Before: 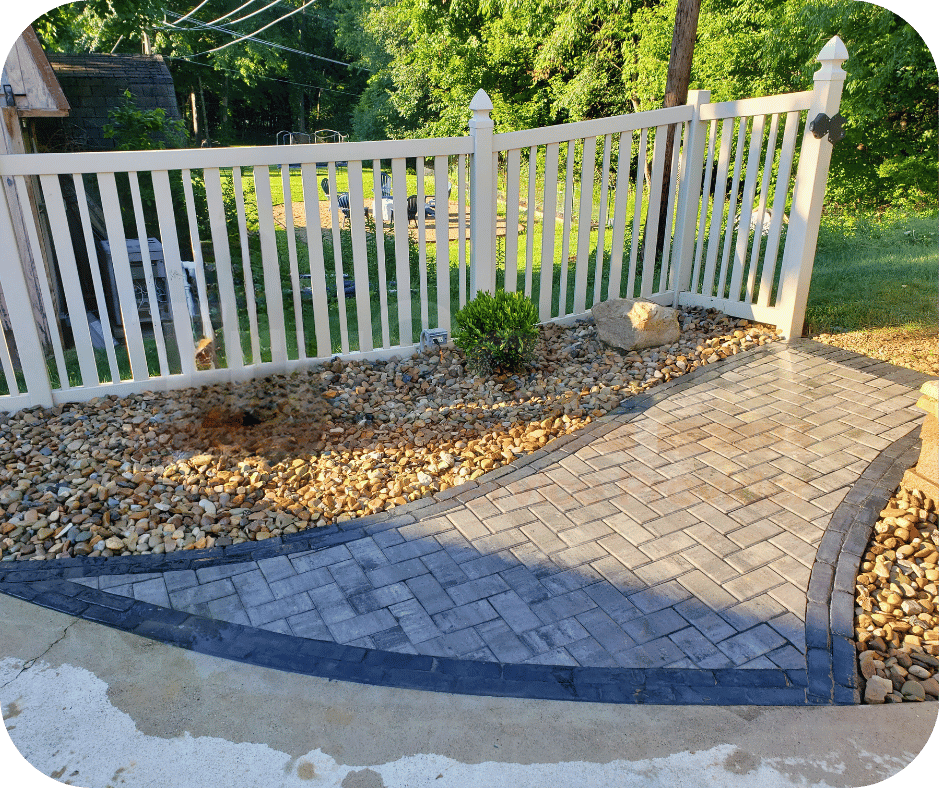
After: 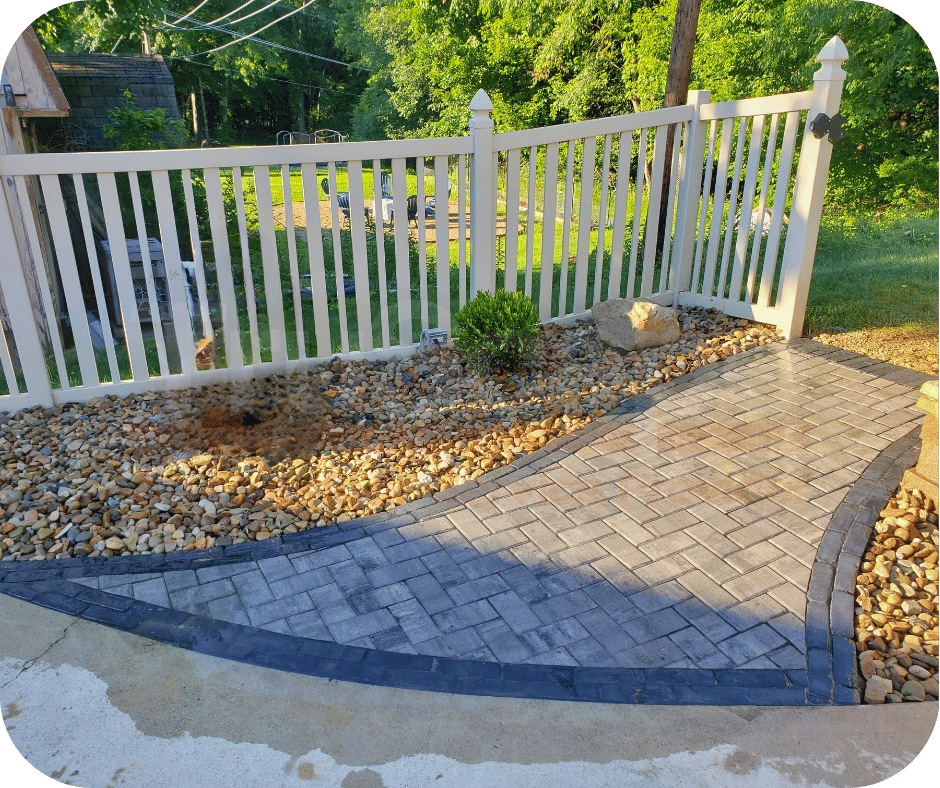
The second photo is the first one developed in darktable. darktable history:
color calibration: illuminant same as pipeline (D50), x 0.346, y 0.359, temperature 4993.05 K
shadows and highlights: on, module defaults
